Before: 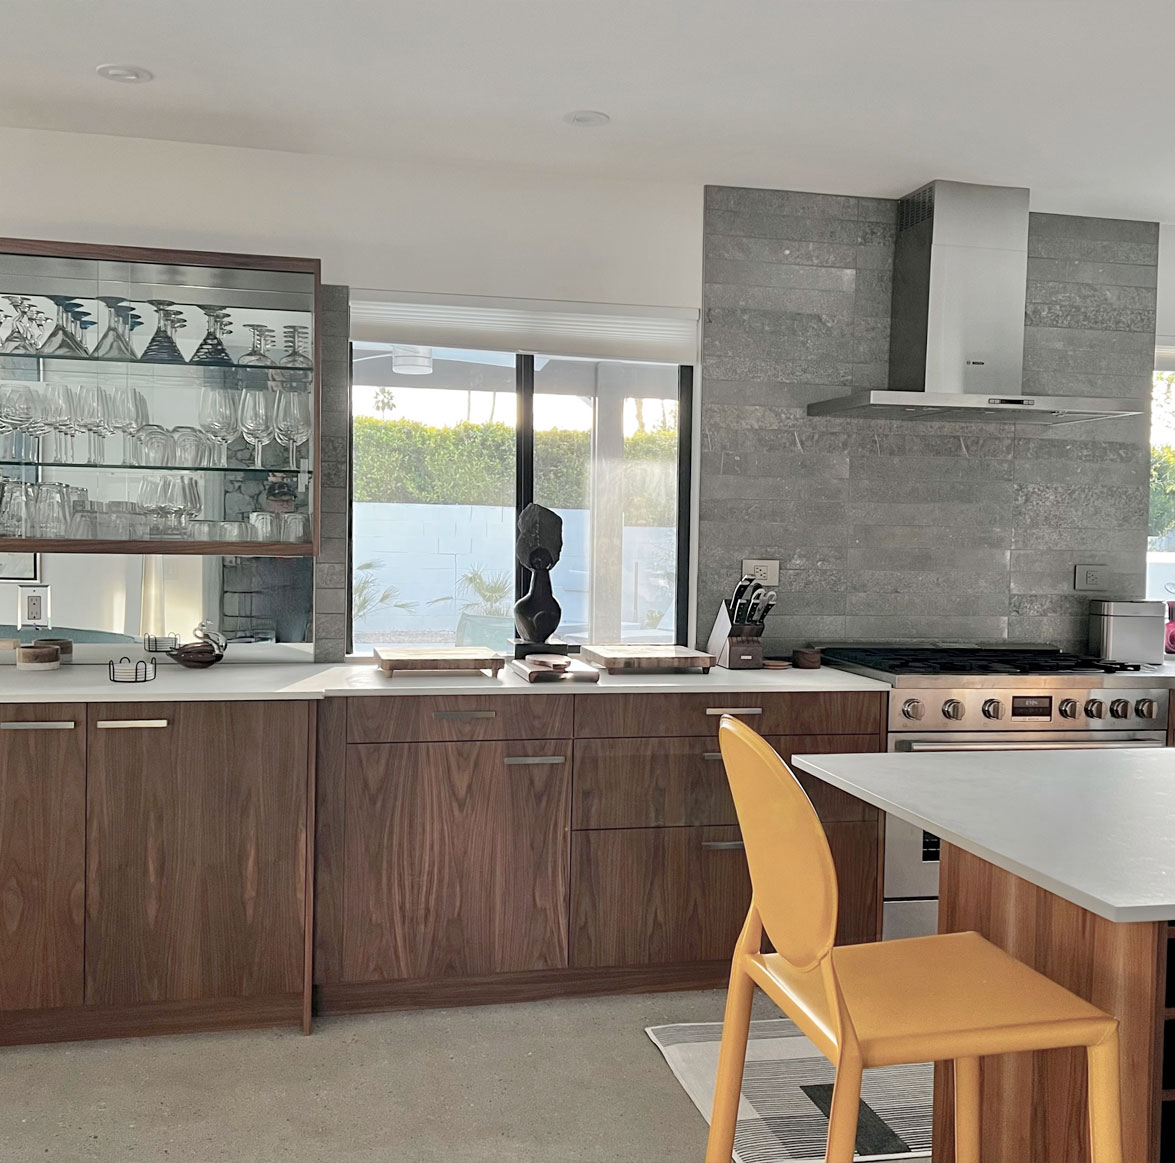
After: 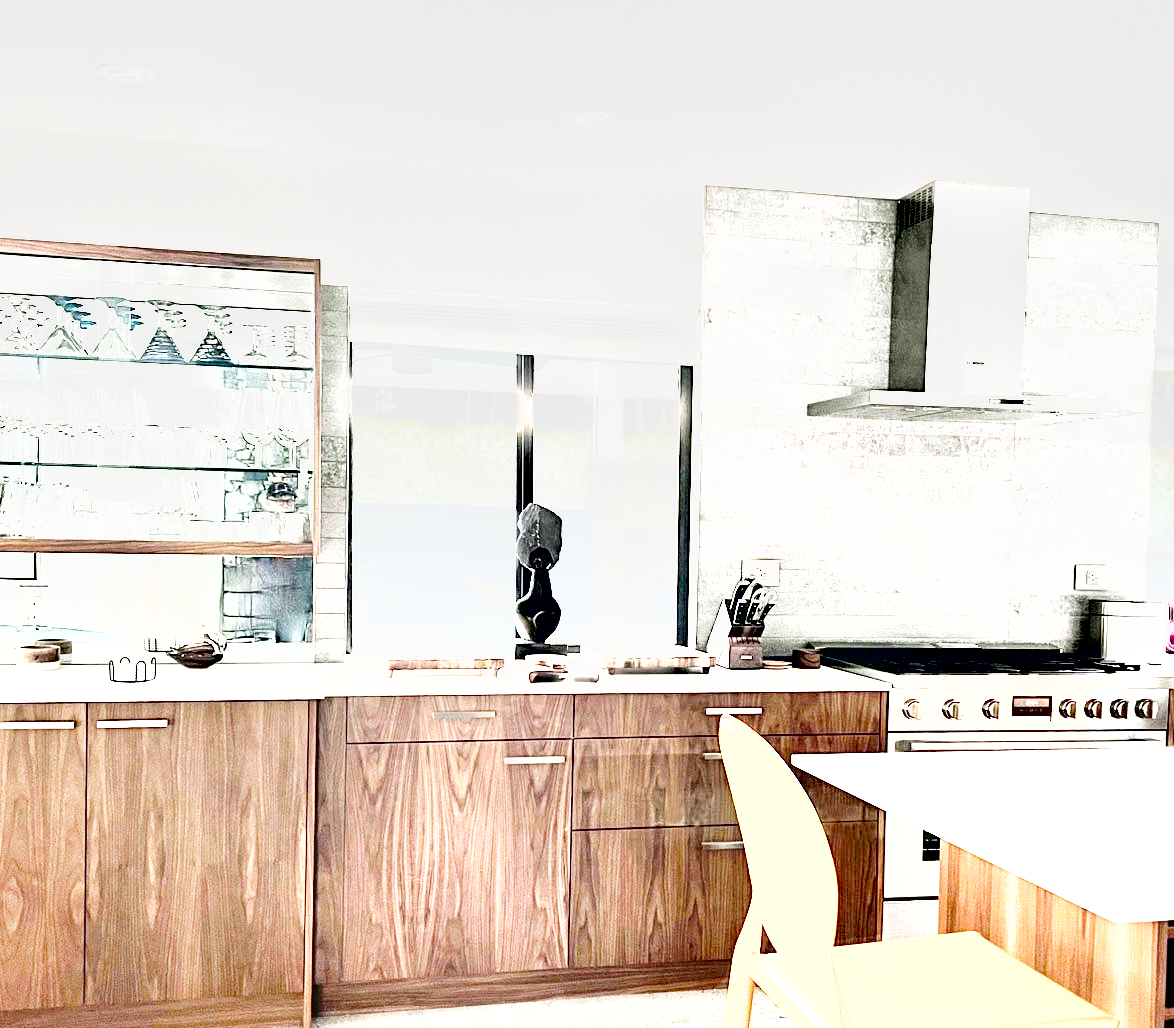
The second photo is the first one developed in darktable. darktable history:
shadows and highlights: radius 265.24, soften with gaussian
crop and rotate: top 0%, bottom 11.568%
base curve: curves: ch0 [(0, 0) (0.032, 0.025) (0.121, 0.166) (0.206, 0.329) (0.605, 0.79) (1, 1)], preserve colors none
exposure: black level correction 0.001, exposure 2.706 EV, compensate highlight preservation false
